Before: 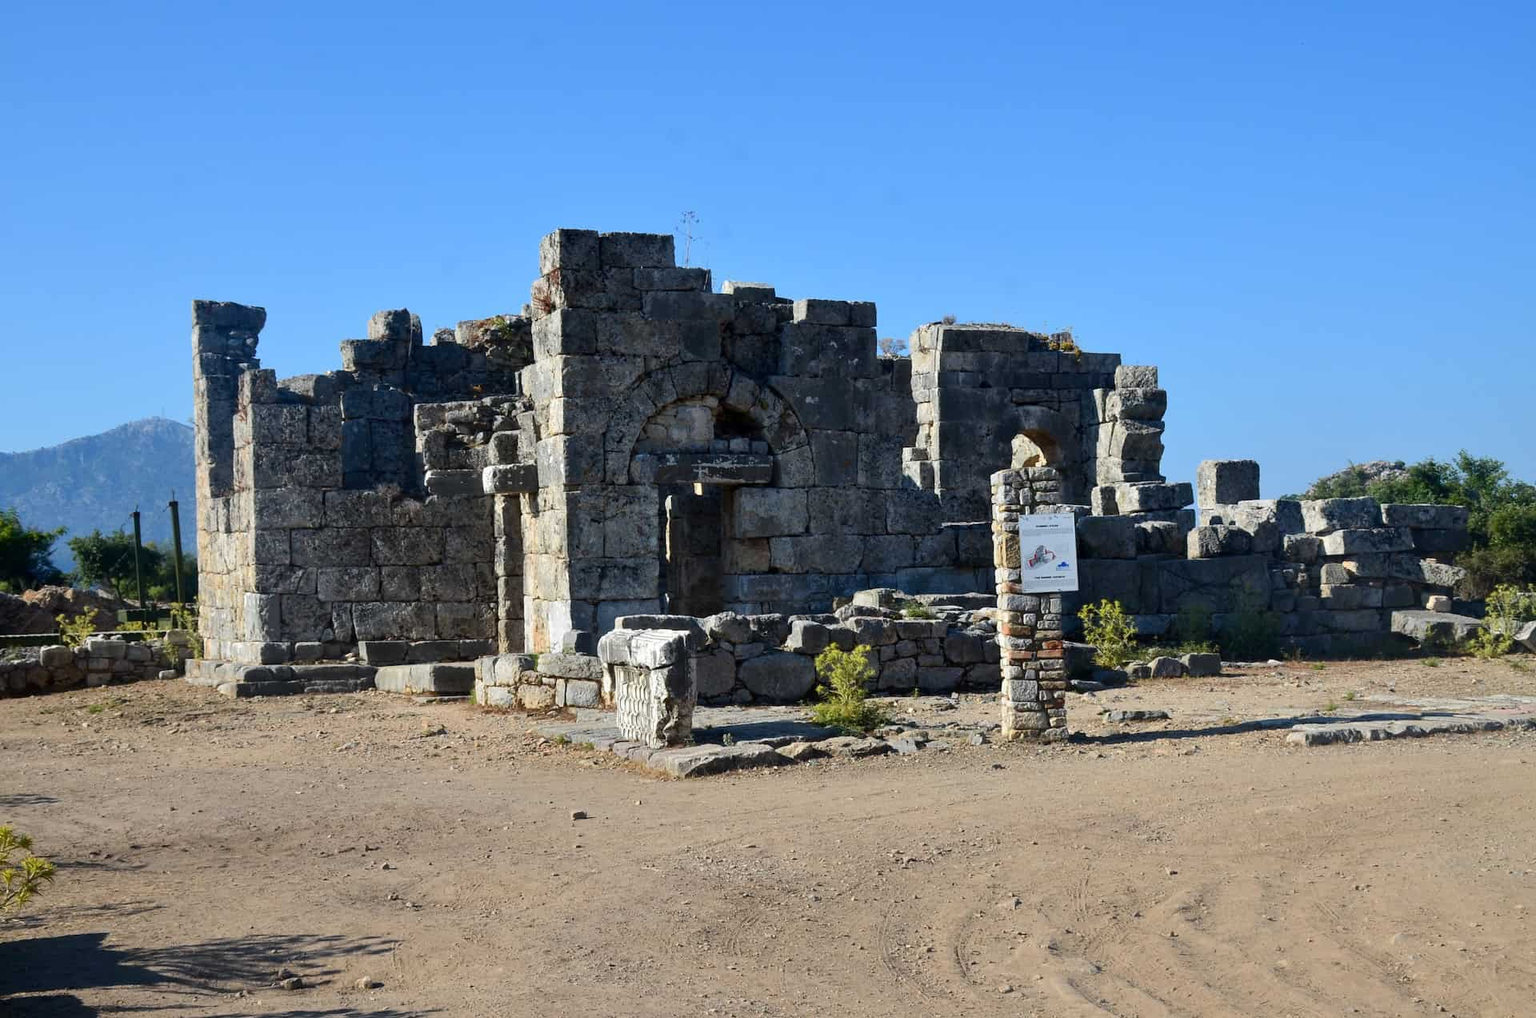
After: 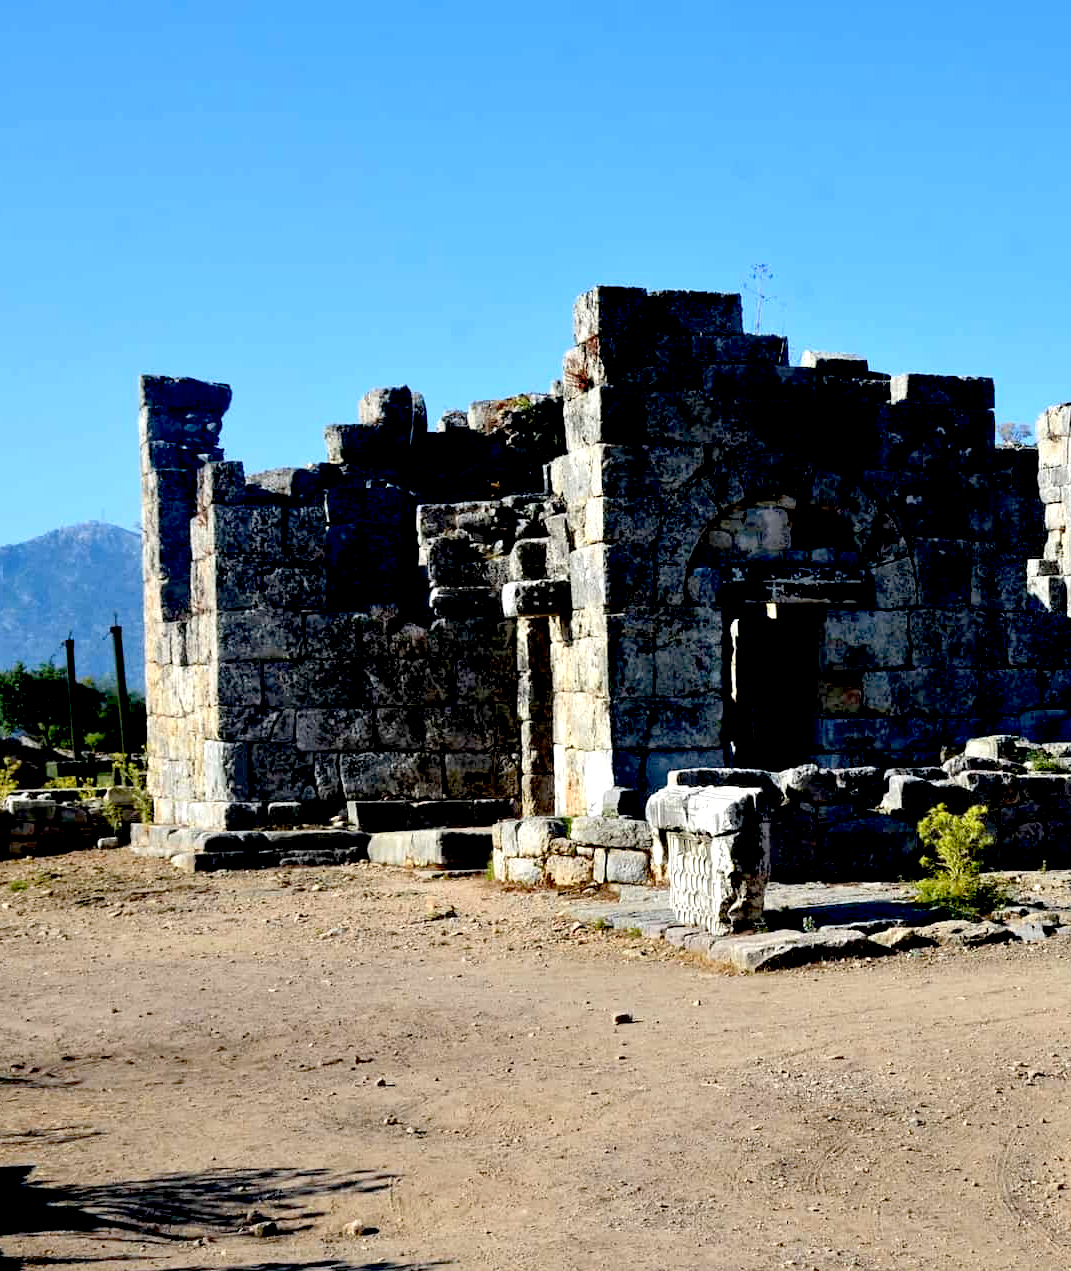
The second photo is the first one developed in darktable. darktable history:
crop: left 5.285%, right 38.913%
exposure: black level correction 0.041, exposure 0.499 EV, compensate highlight preservation false
